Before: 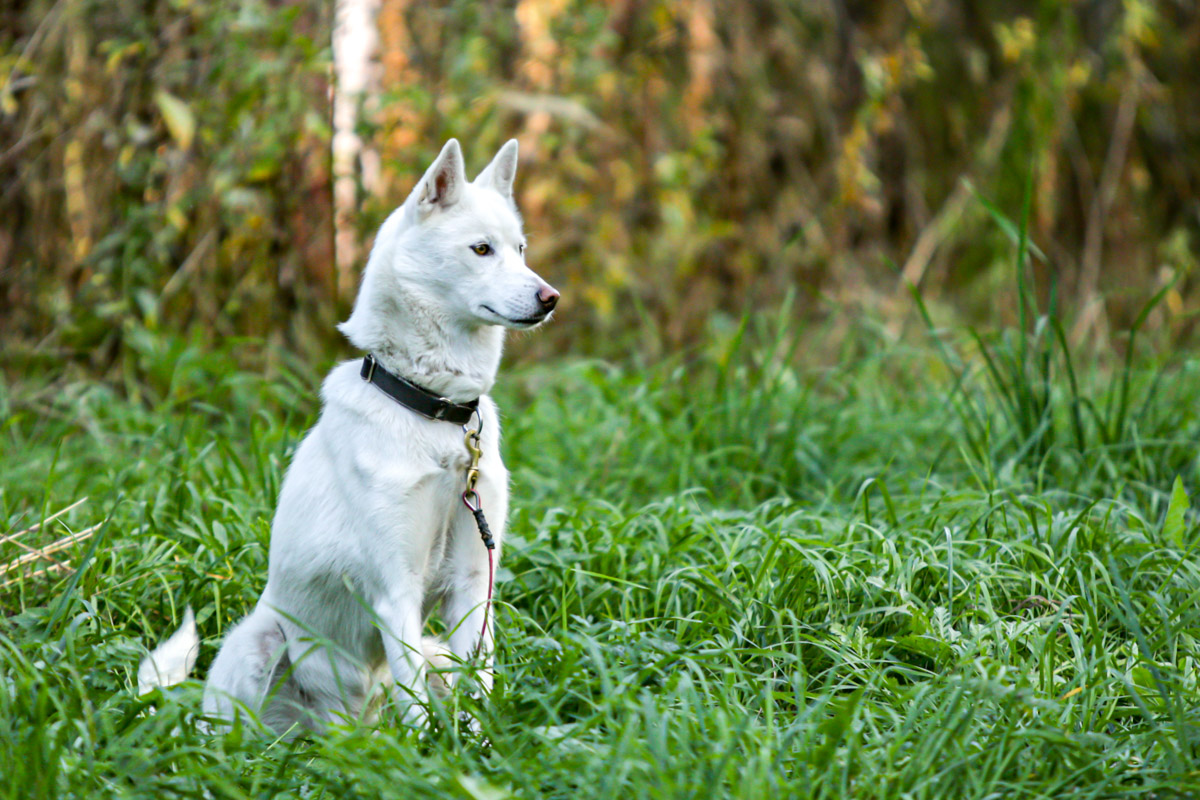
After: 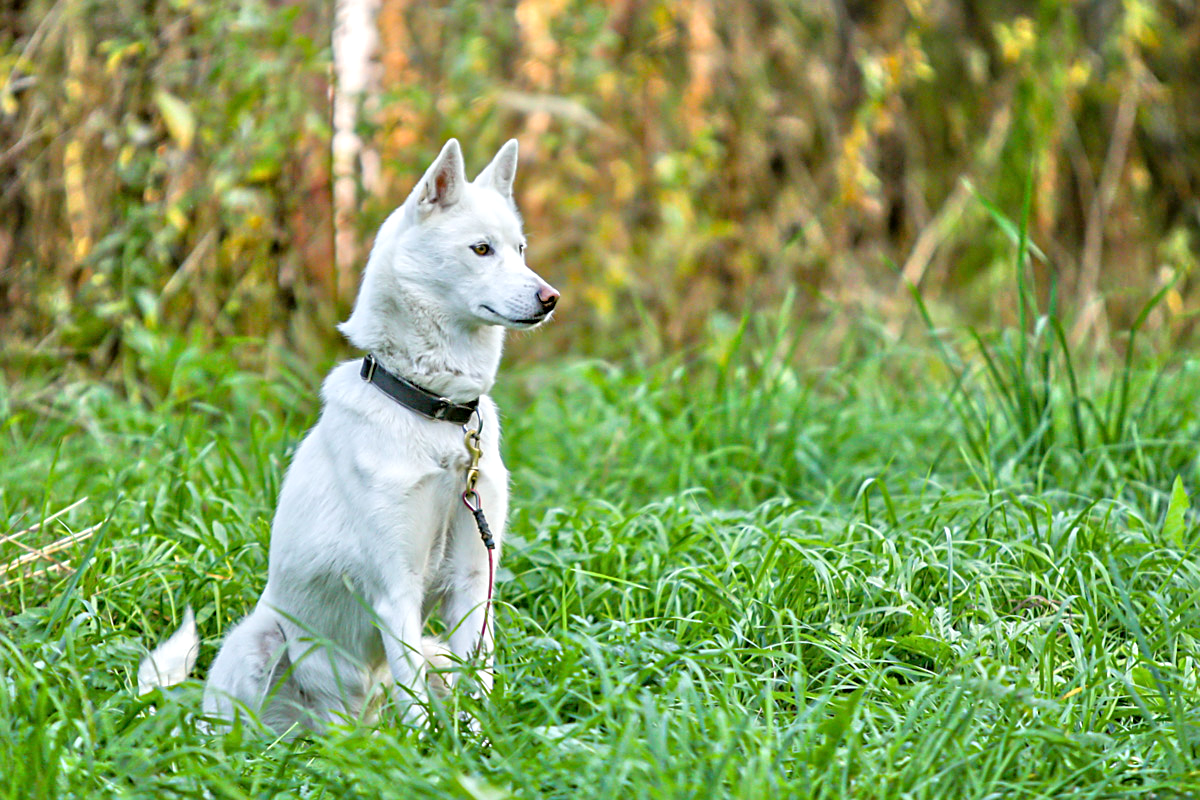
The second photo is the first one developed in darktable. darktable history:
tone equalizer: -7 EV 0.15 EV, -6 EV 0.6 EV, -5 EV 1.15 EV, -4 EV 1.33 EV, -3 EV 1.15 EV, -2 EV 0.6 EV, -1 EV 0.15 EV, mask exposure compensation -0.5 EV
sharpen: on, module defaults
